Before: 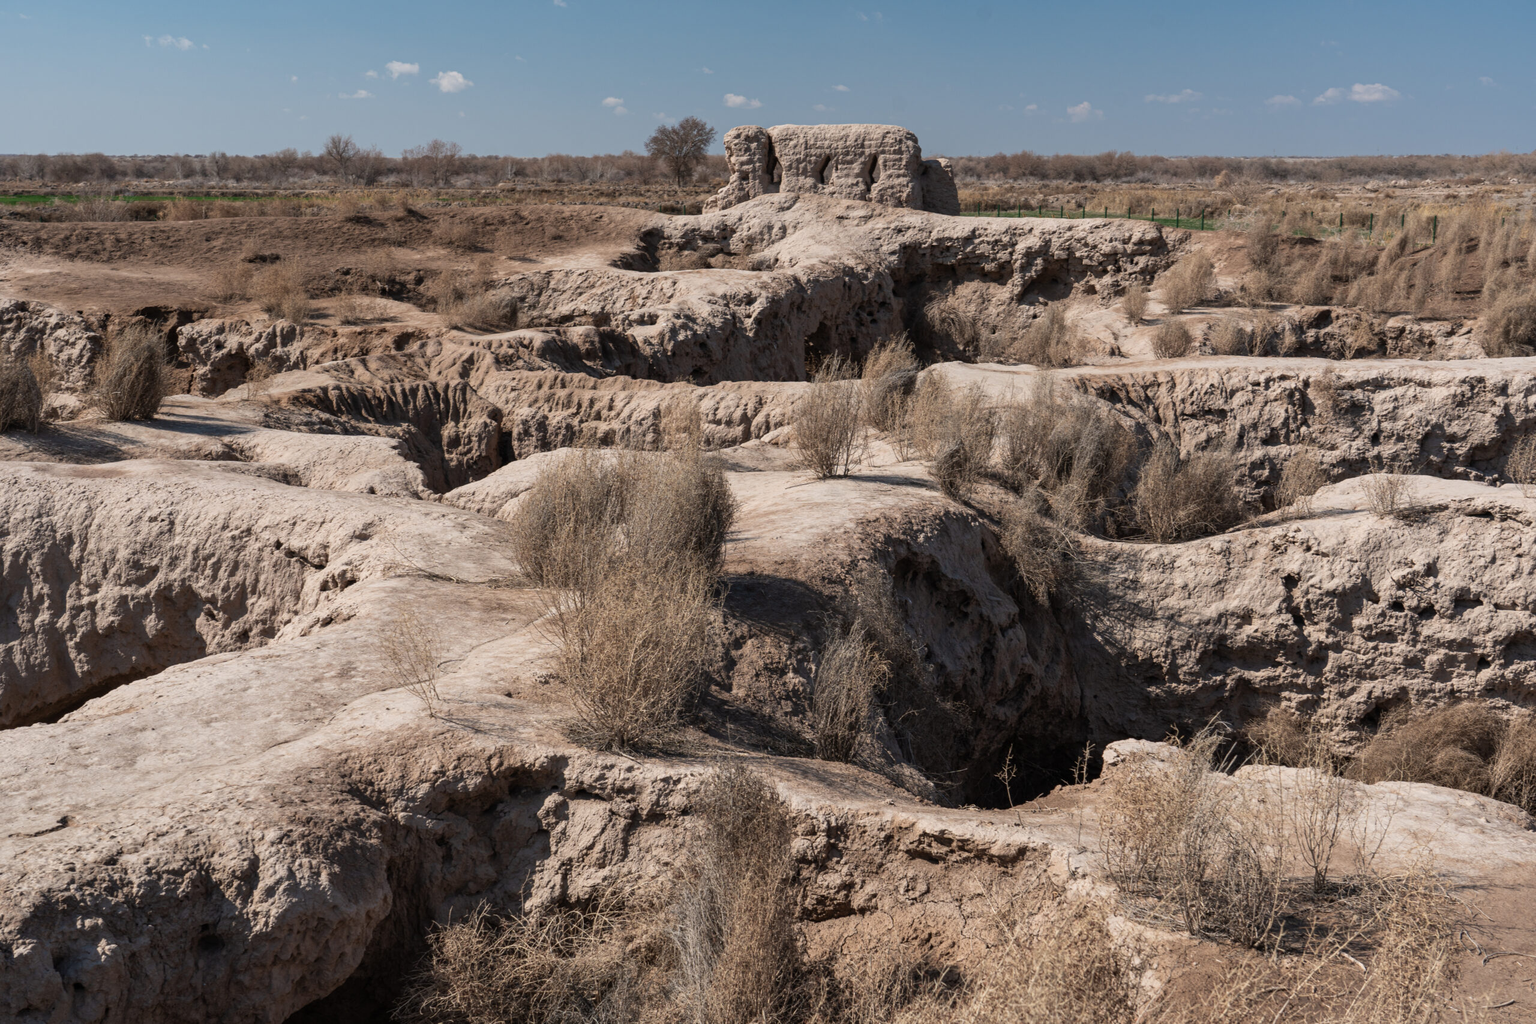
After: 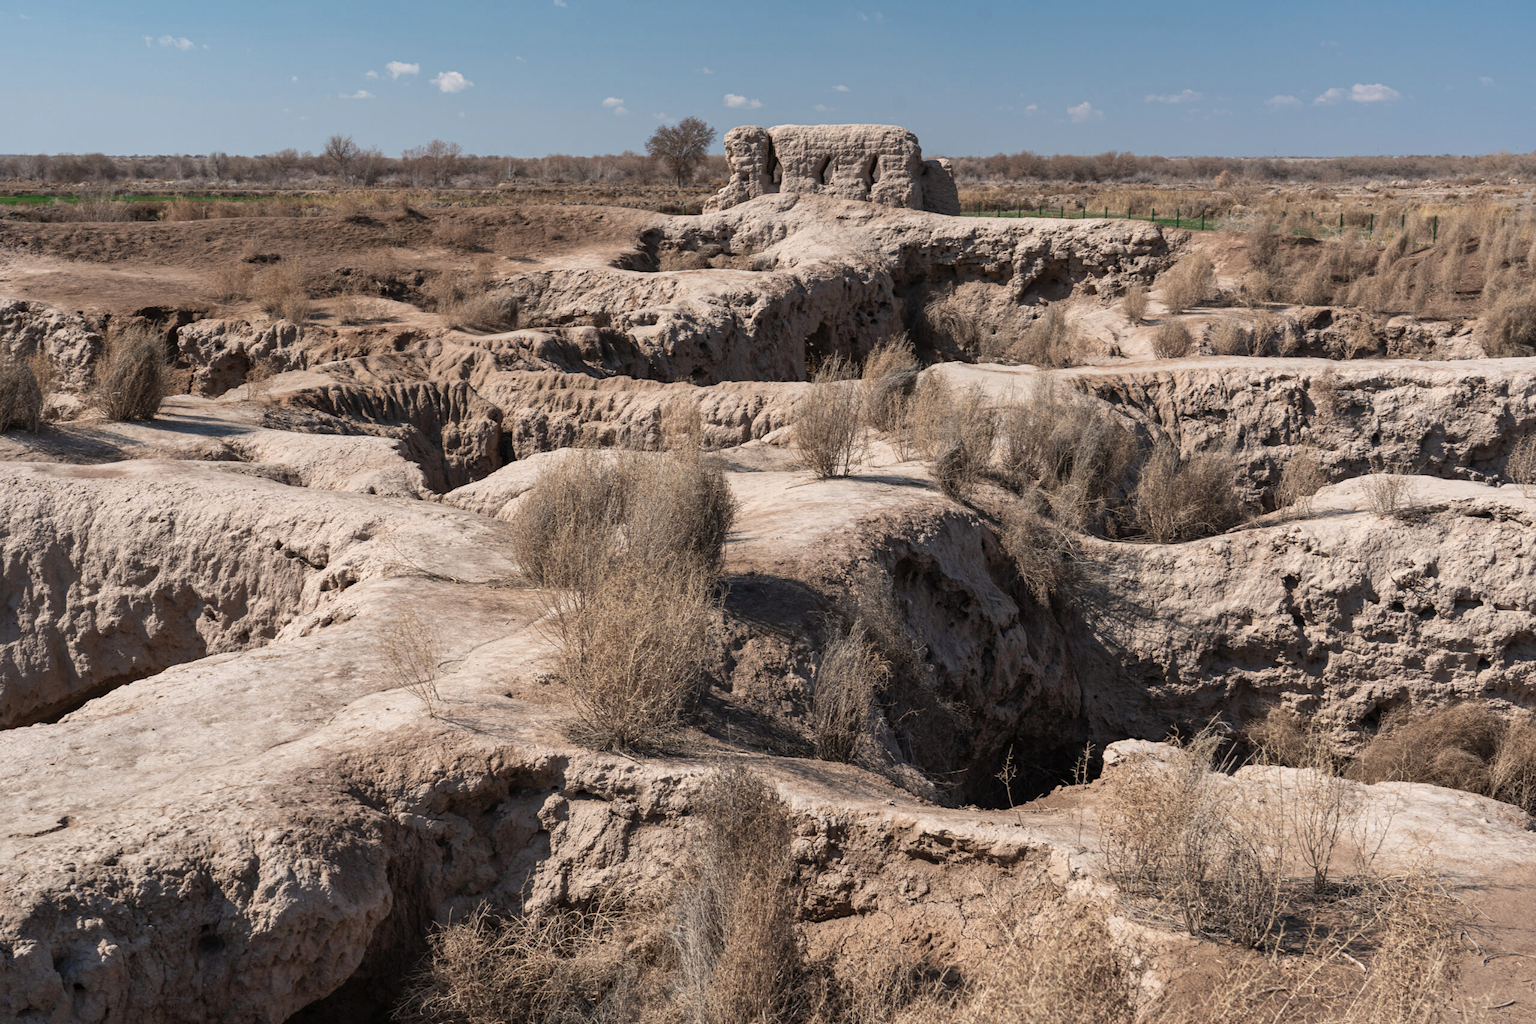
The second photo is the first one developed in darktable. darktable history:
exposure: exposure 0.202 EV, compensate highlight preservation false
sharpen: radius 2.895, amount 0.871, threshold 47.337
shadows and highlights: shadows 25.83, highlights -24.61
